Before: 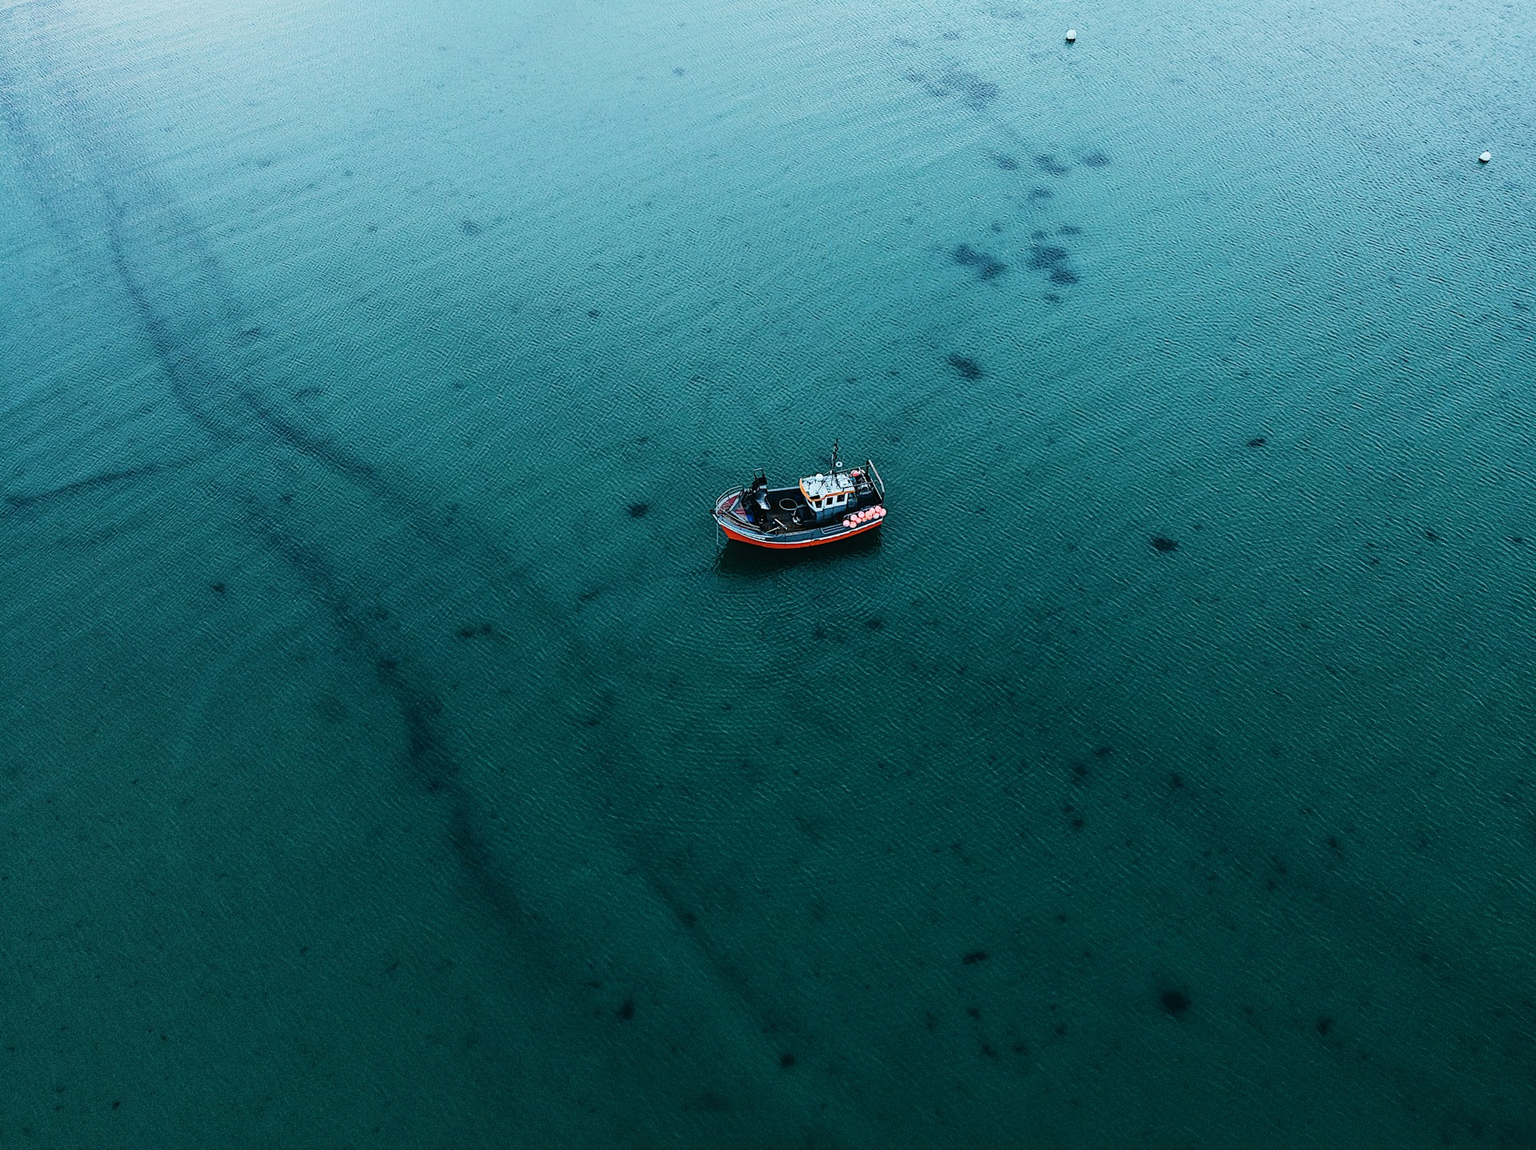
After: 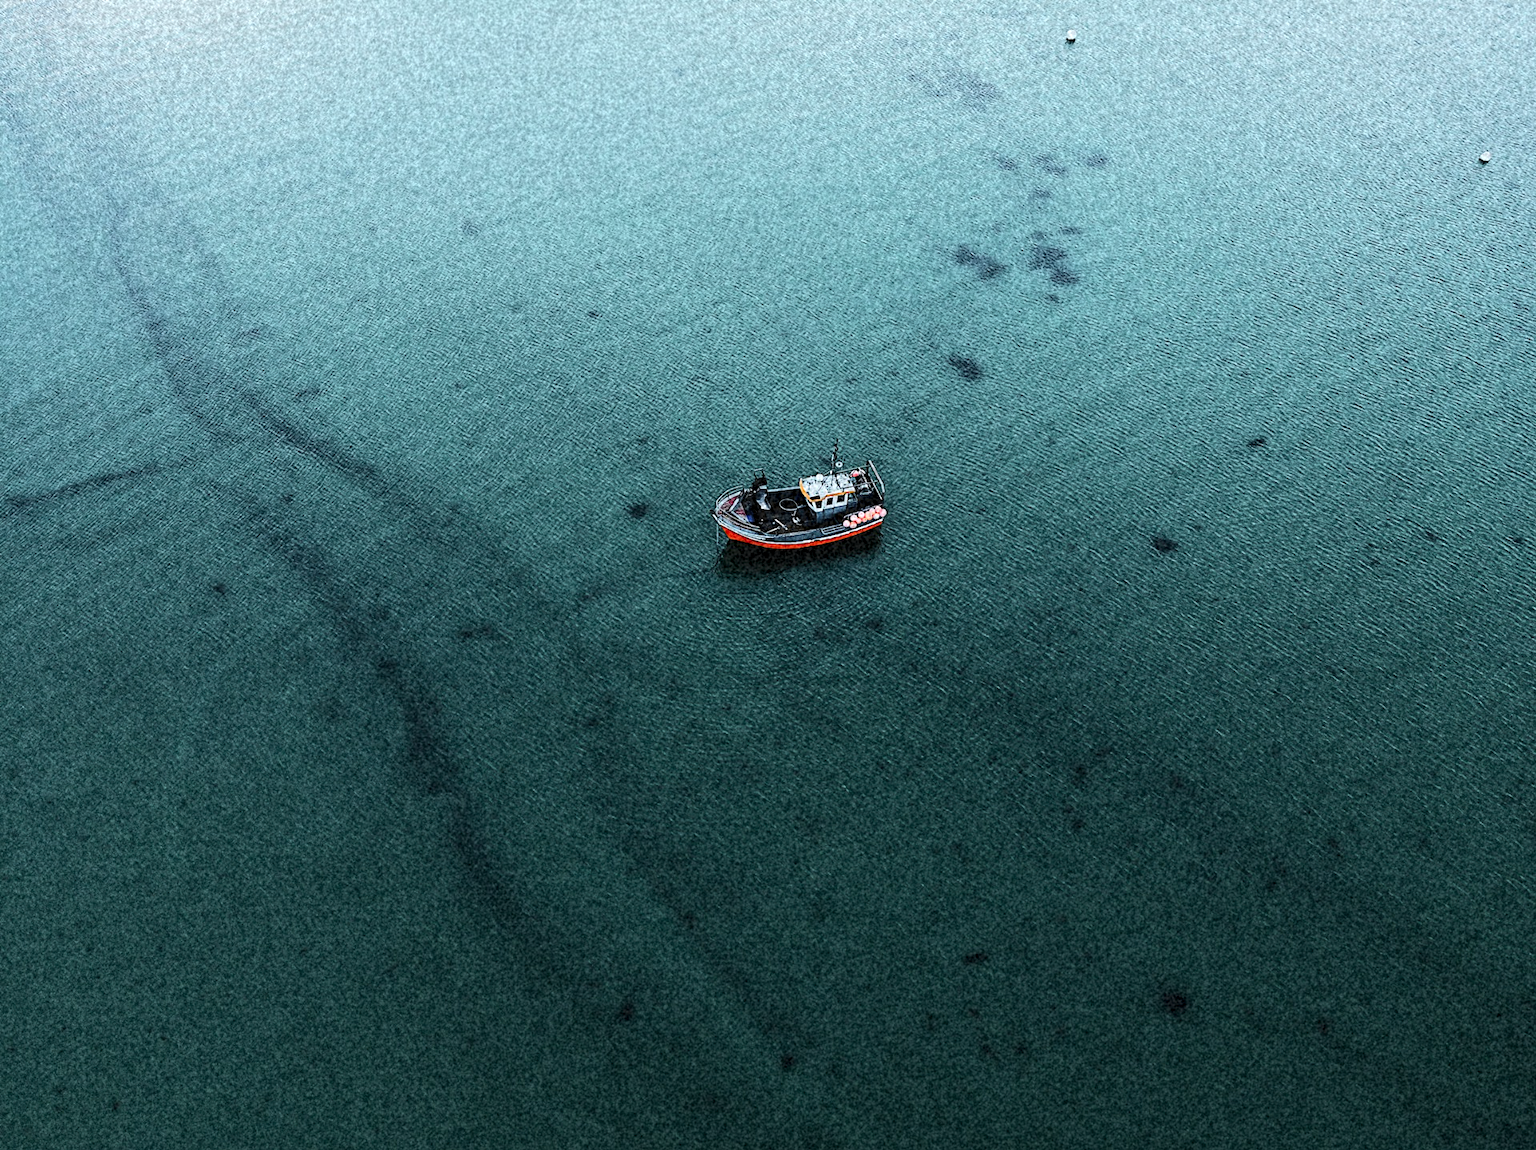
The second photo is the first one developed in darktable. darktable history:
tone curve: curves: ch0 [(0, 0) (0.239, 0.248) (0.508, 0.606) (0.828, 0.878) (1, 1)]; ch1 [(0, 0) (0.401, 0.42) (0.45, 0.464) (0.492, 0.498) (0.511, 0.507) (0.561, 0.549) (0.688, 0.726) (1, 1)]; ch2 [(0, 0) (0.411, 0.433) (0.5, 0.504) (0.545, 0.574) (1, 1)], color space Lab, independent channels, preserve colors none
grain: coarseness 46.9 ISO, strength 50.21%, mid-tones bias 0%
